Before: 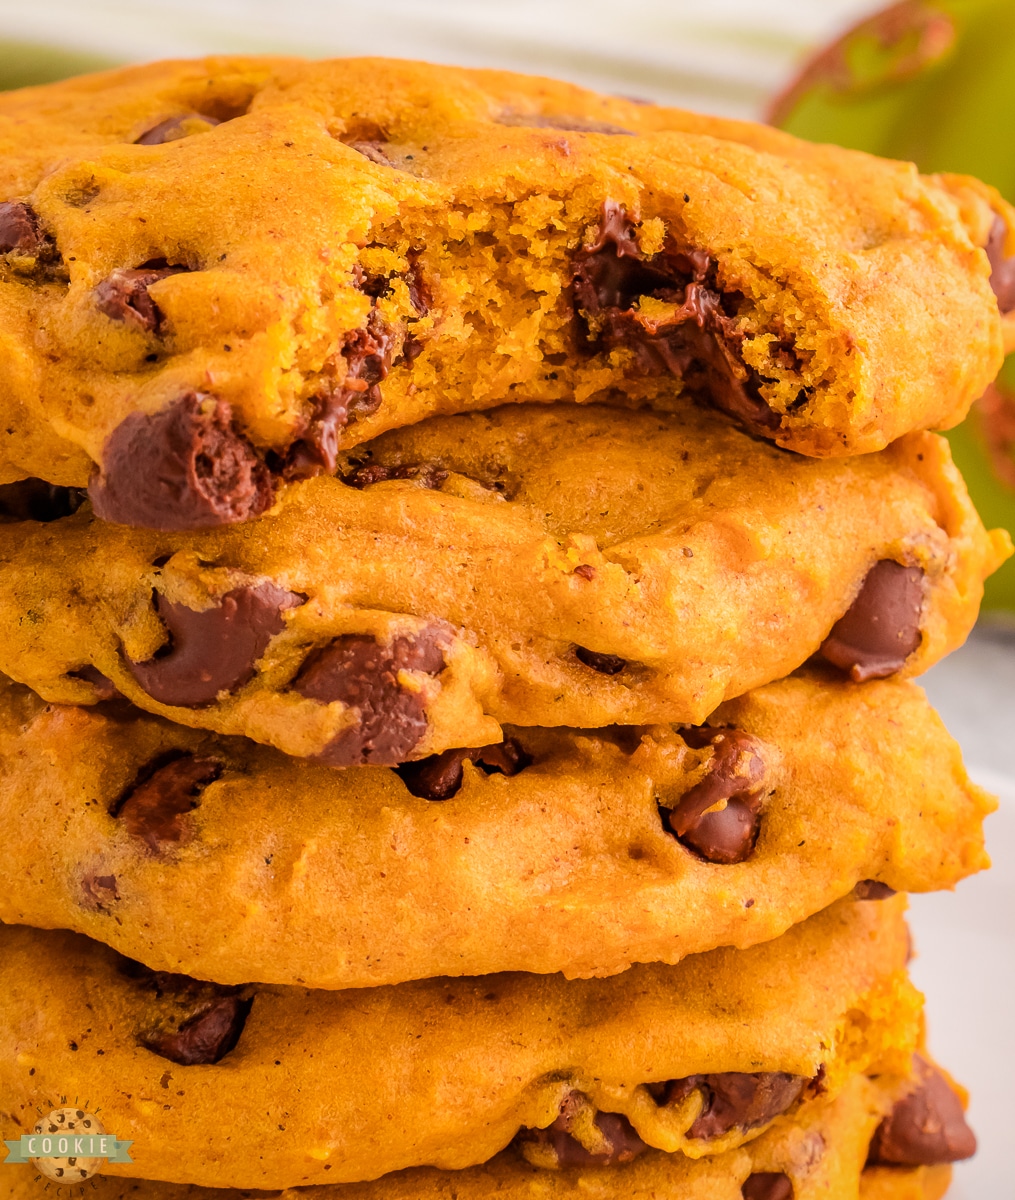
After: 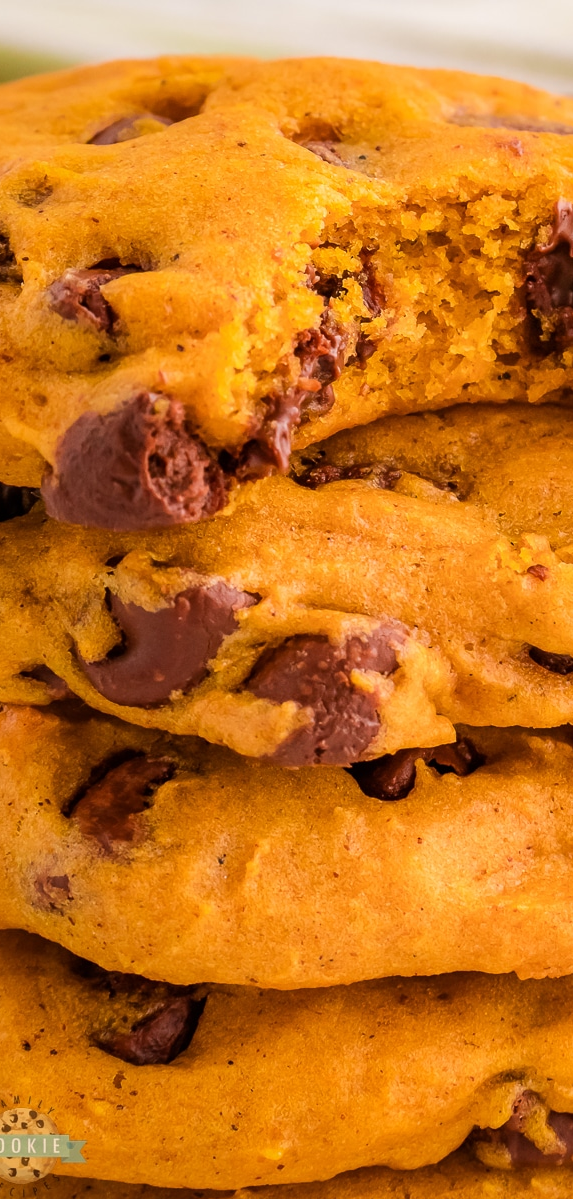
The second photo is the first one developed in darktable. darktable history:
crop: left 4.663%, right 38.834%
